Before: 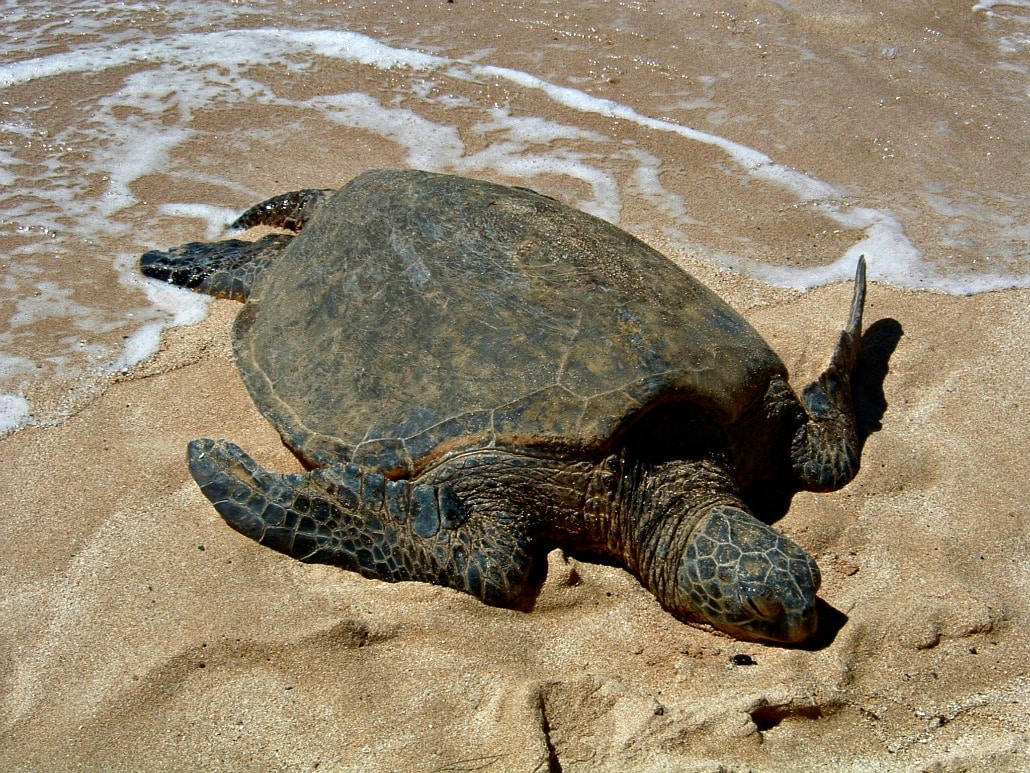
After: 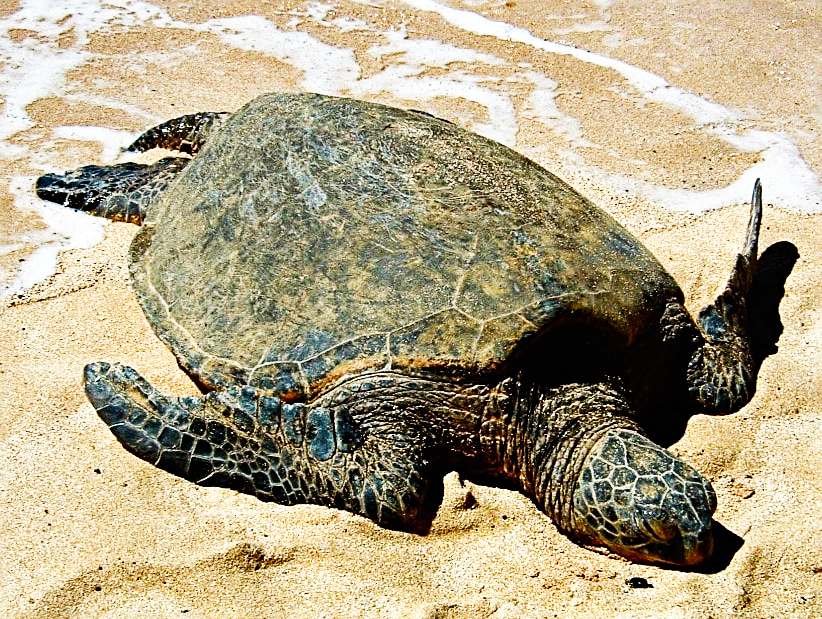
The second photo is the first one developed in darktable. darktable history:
sharpen: radius 2.785
crop and rotate: left 10.127%, top 10.041%, right 10.049%, bottom 9.848%
haze removal: adaptive false
base curve: curves: ch0 [(0, 0) (0.007, 0.004) (0.027, 0.03) (0.046, 0.07) (0.207, 0.54) (0.442, 0.872) (0.673, 0.972) (1, 1)], preserve colors none
